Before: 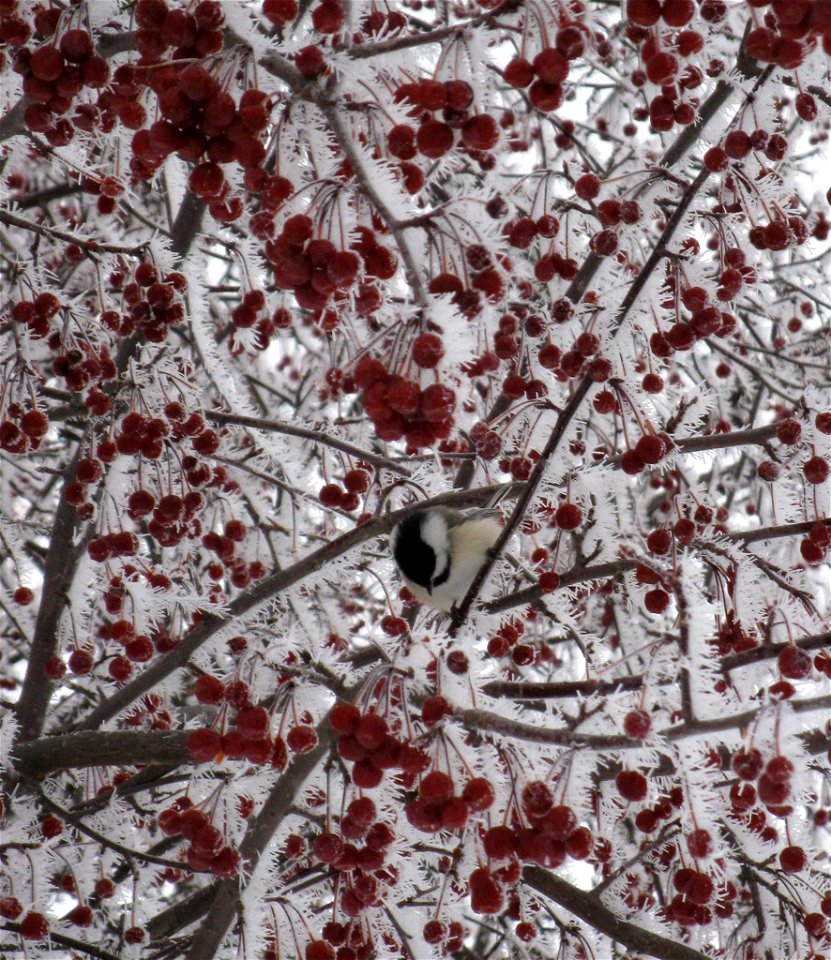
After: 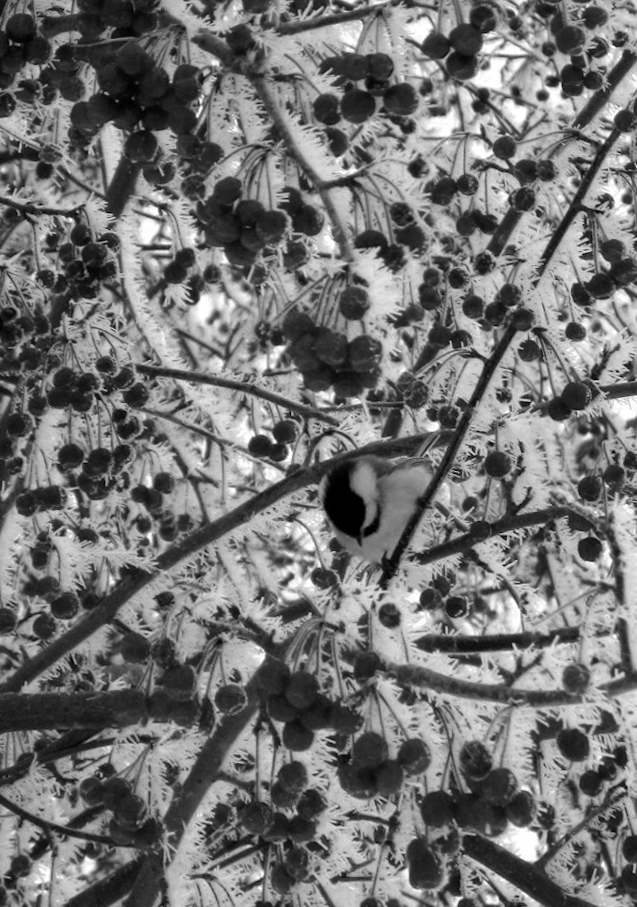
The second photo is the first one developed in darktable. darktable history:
crop and rotate: angle 1°, left 4.281%, top 0.642%, right 11.383%, bottom 2.486%
color zones: curves: ch0 [(0.002, 0.589) (0.107, 0.484) (0.146, 0.249) (0.217, 0.352) (0.309, 0.525) (0.39, 0.404) (0.455, 0.169) (0.597, 0.055) (0.724, 0.212) (0.775, 0.691) (0.869, 0.571) (1, 0.587)]; ch1 [(0, 0) (0.143, 0) (0.286, 0) (0.429, 0) (0.571, 0) (0.714, 0) (0.857, 0)]
rotate and perspective: rotation 0.215°, lens shift (vertical) -0.139, crop left 0.069, crop right 0.939, crop top 0.002, crop bottom 0.996
